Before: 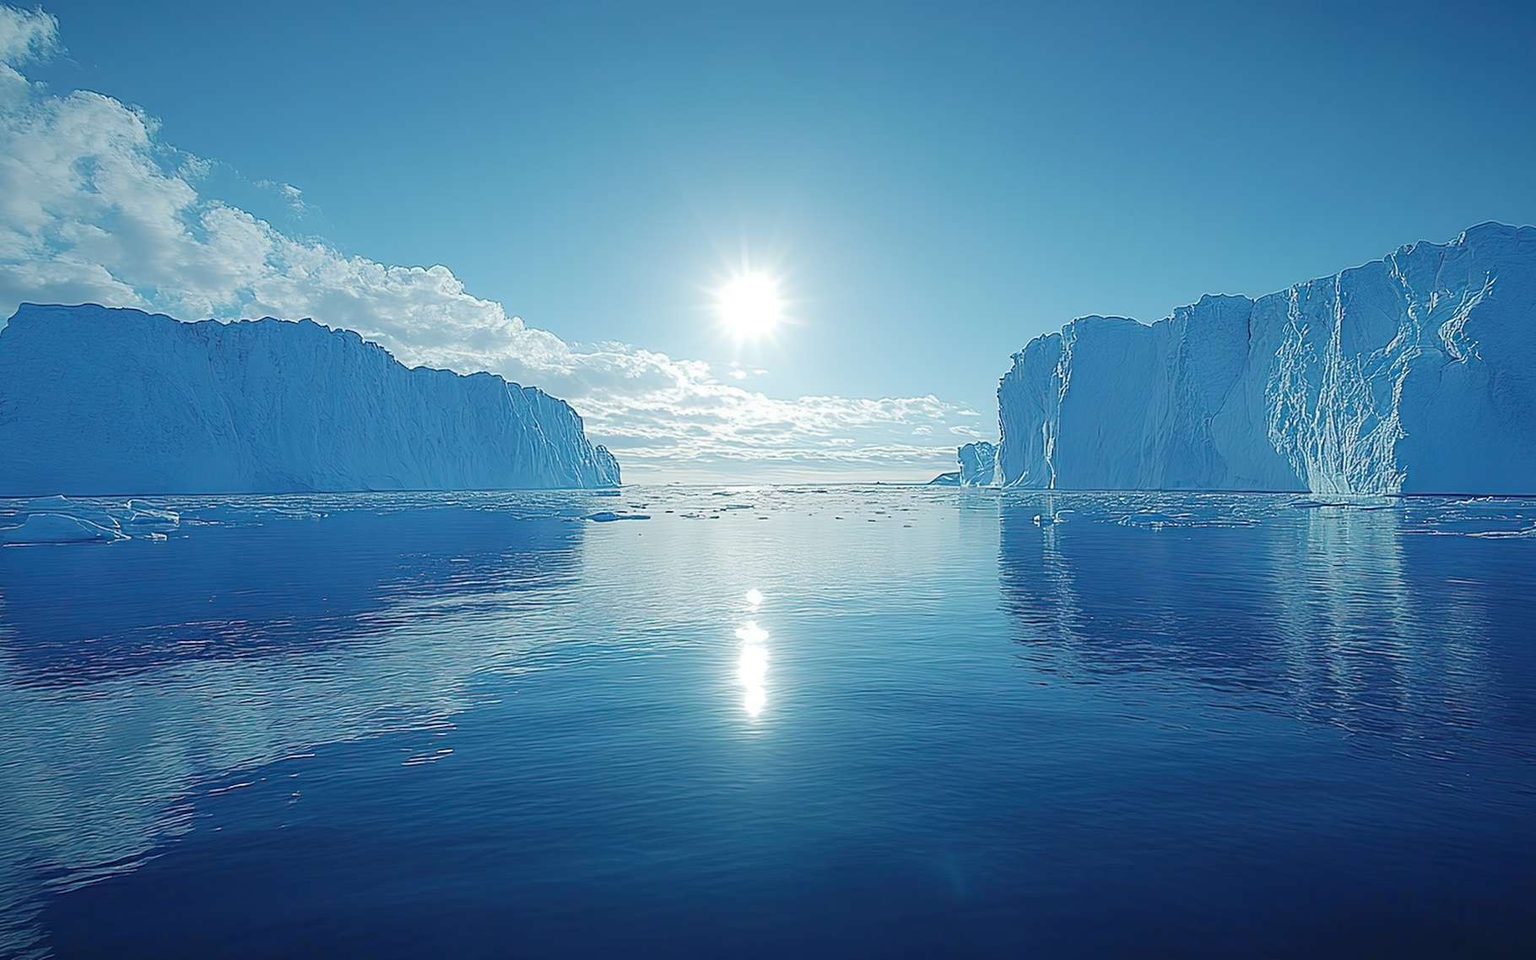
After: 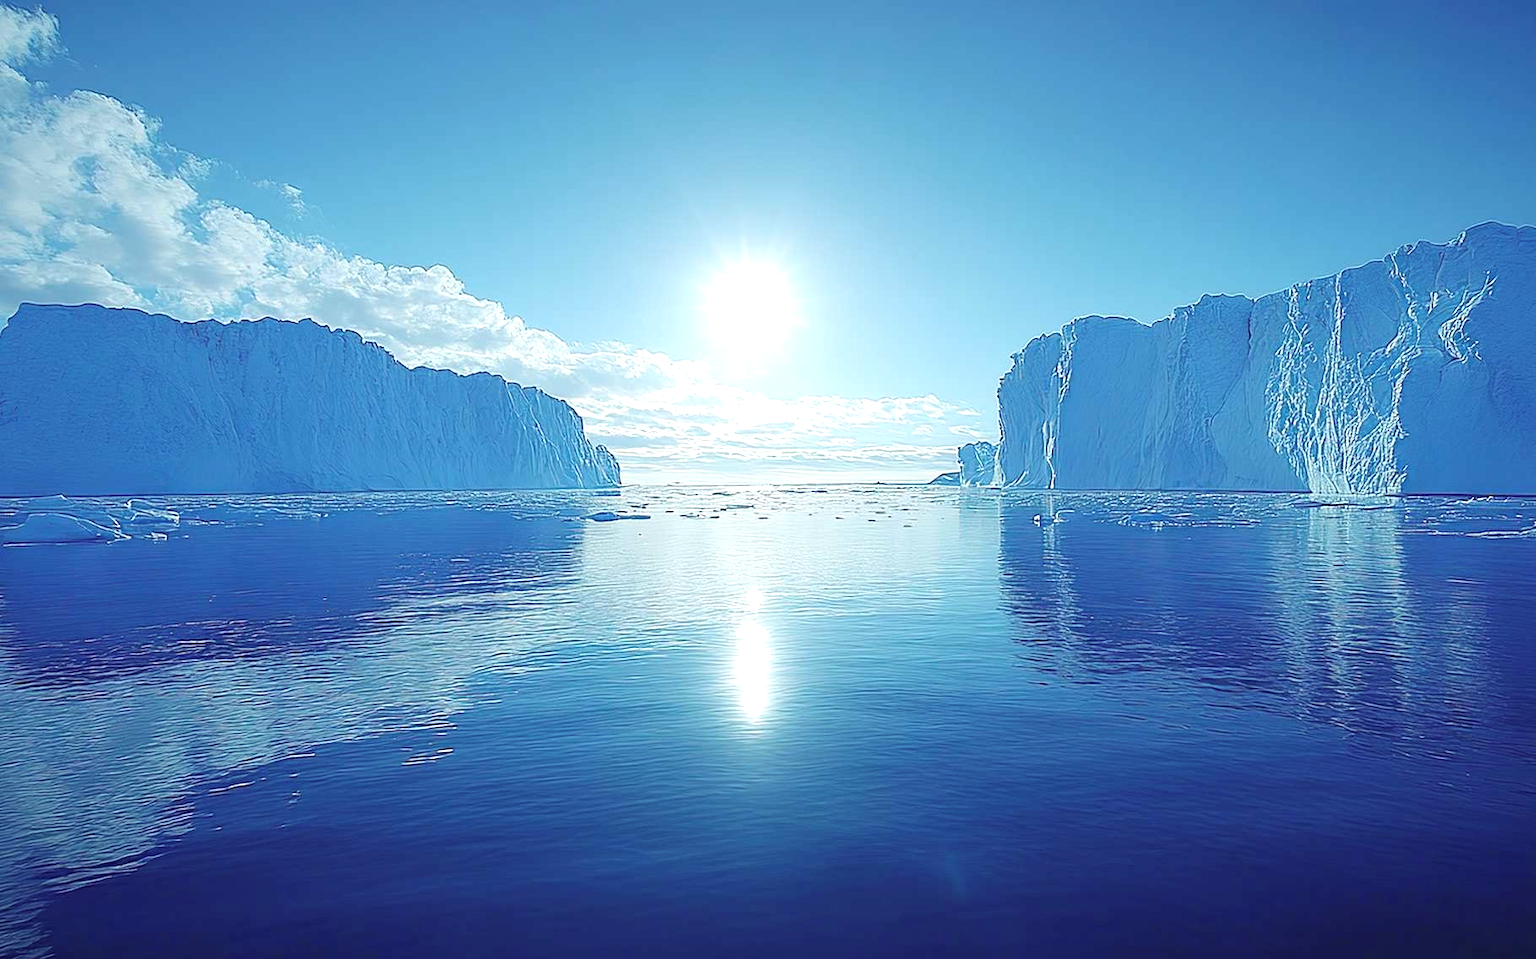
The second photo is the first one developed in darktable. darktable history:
exposure: black level correction 0, exposure 0.499 EV, compensate highlight preservation false
color balance rgb: shadows lift › luminance -21.666%, shadows lift › chroma 9.058%, shadows lift › hue 282.68°, perceptual saturation grading › global saturation 0.473%
